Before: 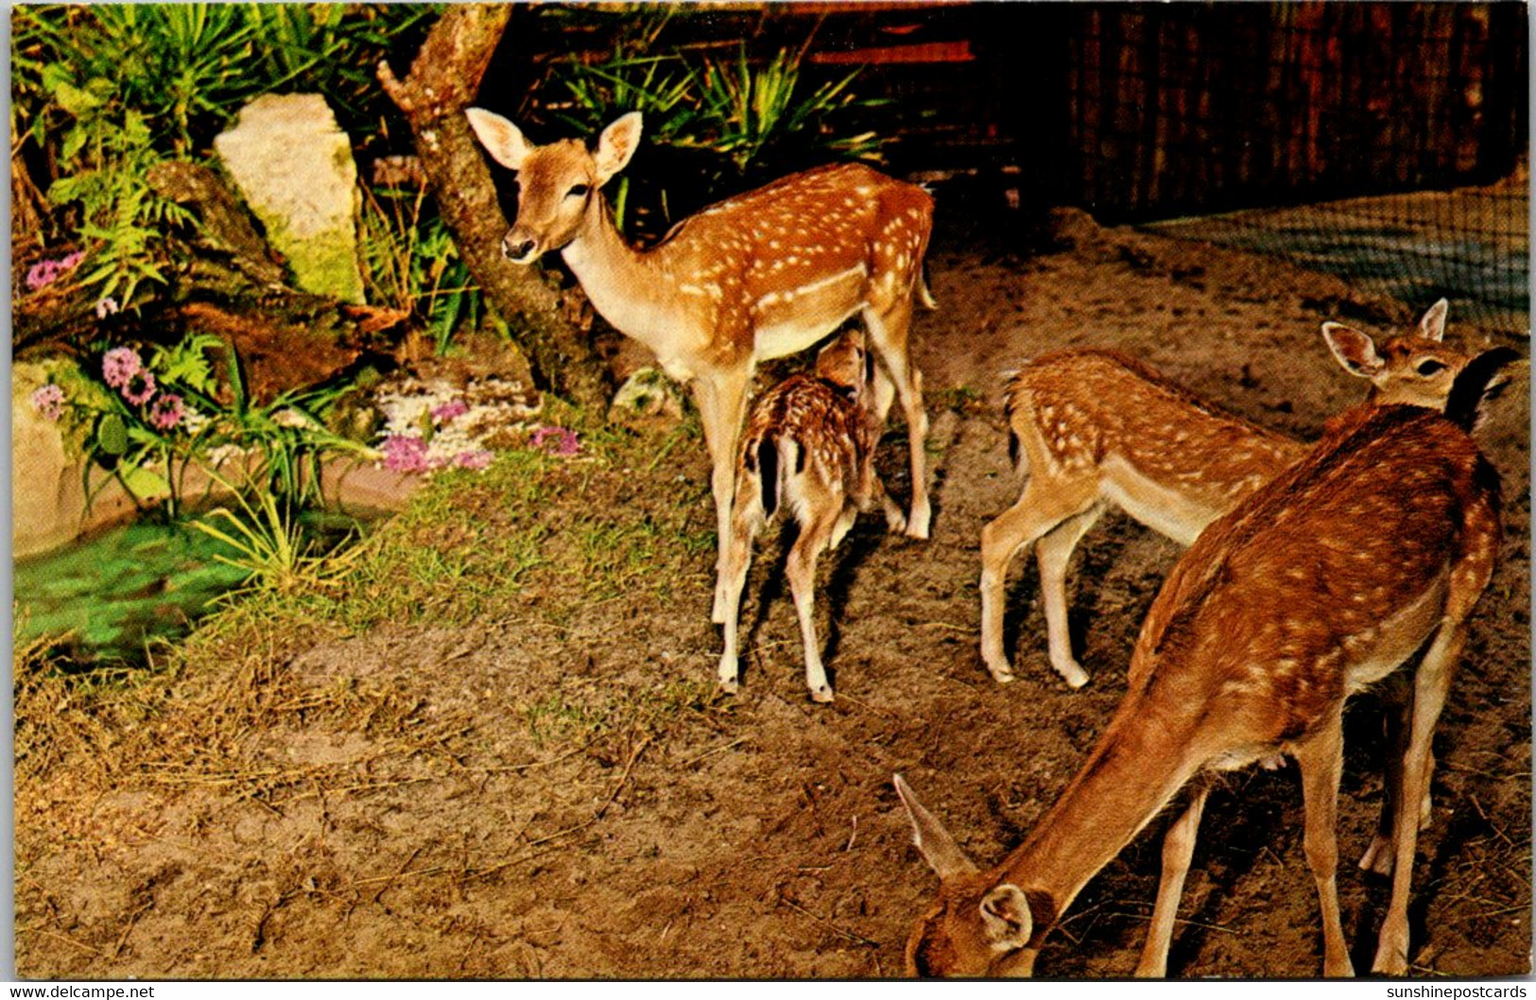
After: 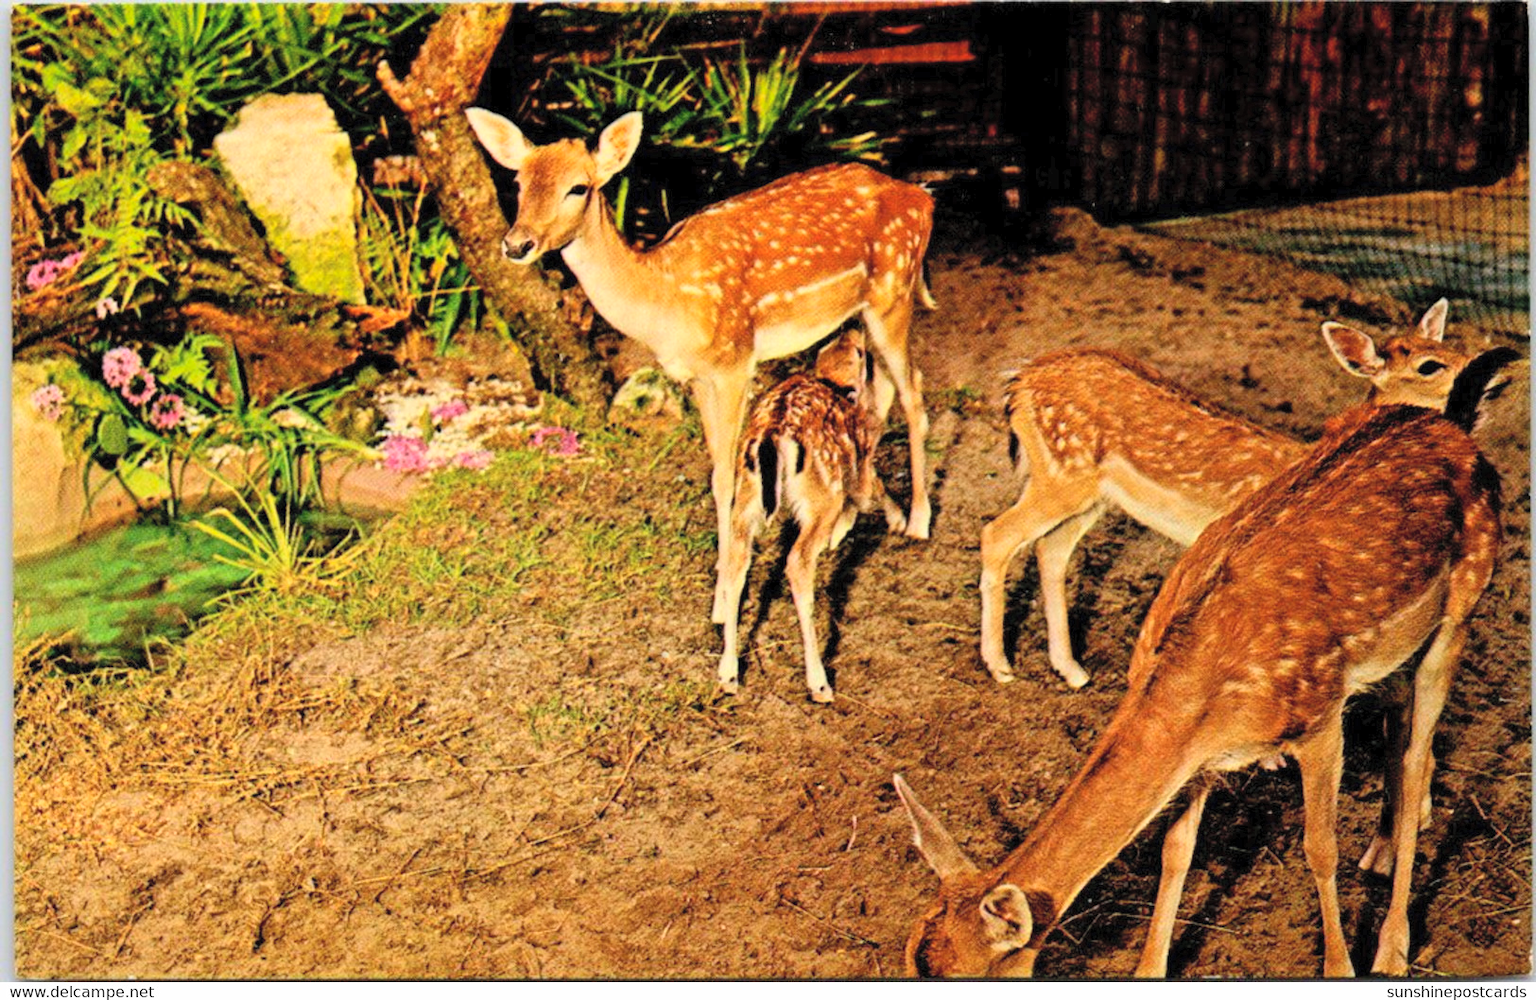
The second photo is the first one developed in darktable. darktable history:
contrast brightness saturation: contrast 0.105, brightness 0.304, saturation 0.149
